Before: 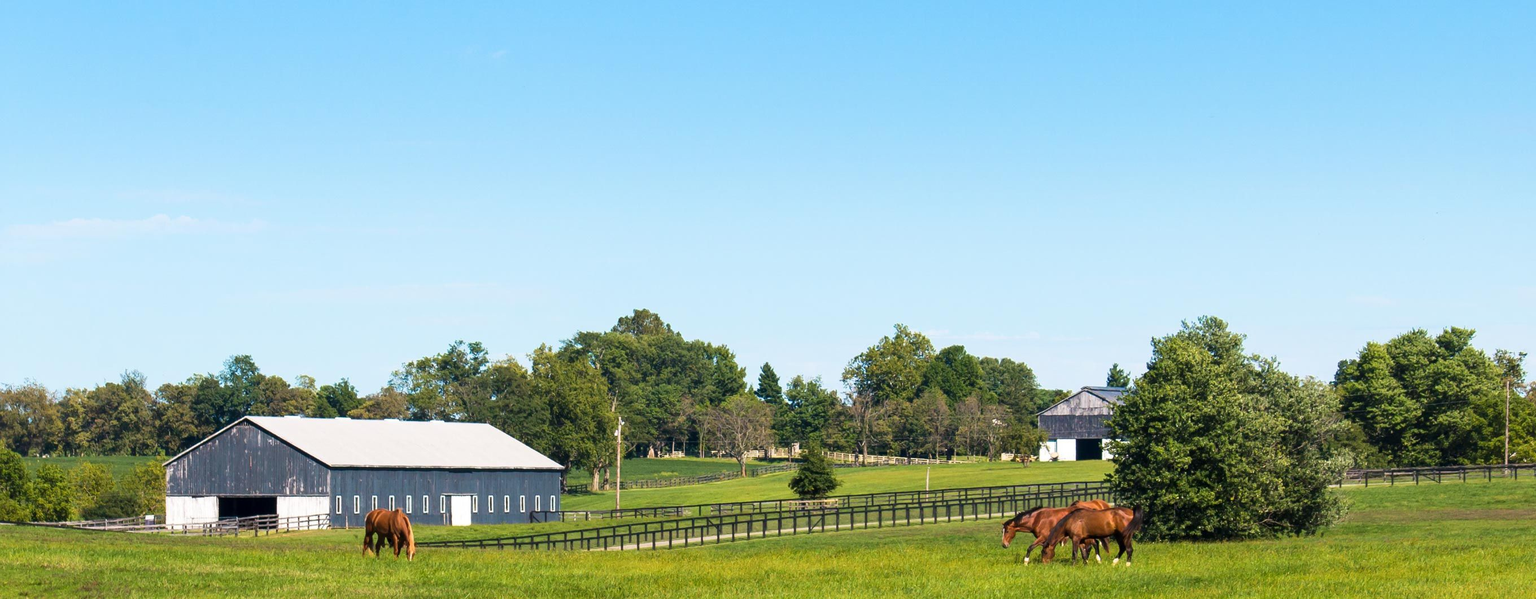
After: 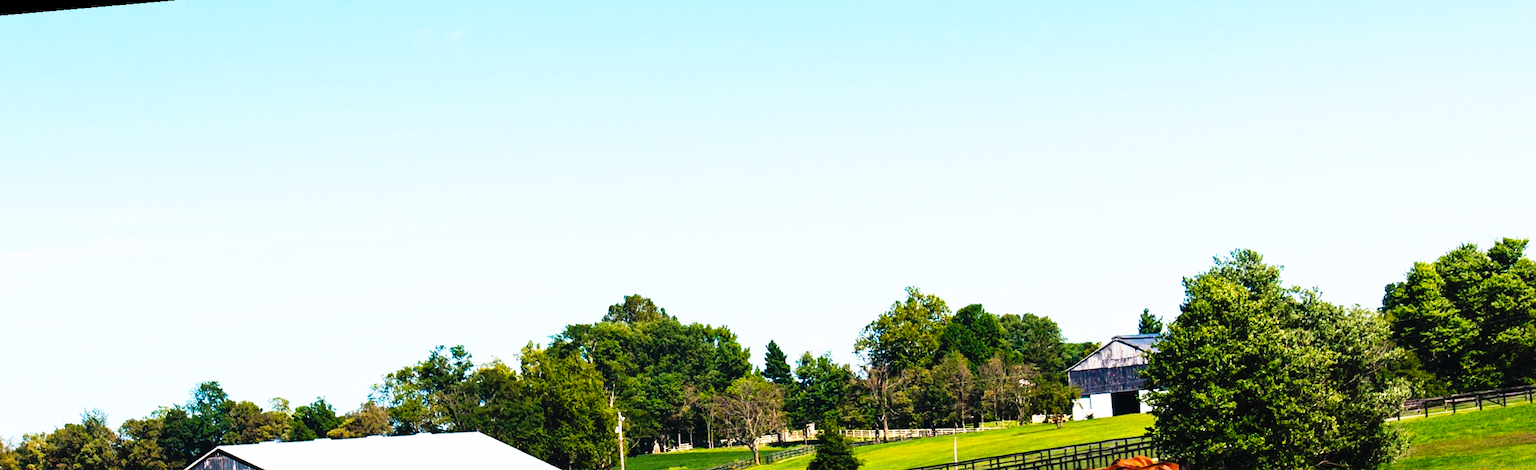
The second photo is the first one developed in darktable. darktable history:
tone curve: curves: ch0 [(0, 0) (0.003, 0.03) (0.011, 0.022) (0.025, 0.018) (0.044, 0.031) (0.069, 0.035) (0.1, 0.04) (0.136, 0.046) (0.177, 0.063) (0.224, 0.087) (0.277, 0.15) (0.335, 0.252) (0.399, 0.354) (0.468, 0.475) (0.543, 0.602) (0.623, 0.73) (0.709, 0.856) (0.801, 0.945) (0.898, 0.987) (1, 1)], preserve colors none
rotate and perspective: rotation -5°, crop left 0.05, crop right 0.952, crop top 0.11, crop bottom 0.89
haze removal: compatibility mode true, adaptive false
crop: top 5.667%, bottom 17.637%
